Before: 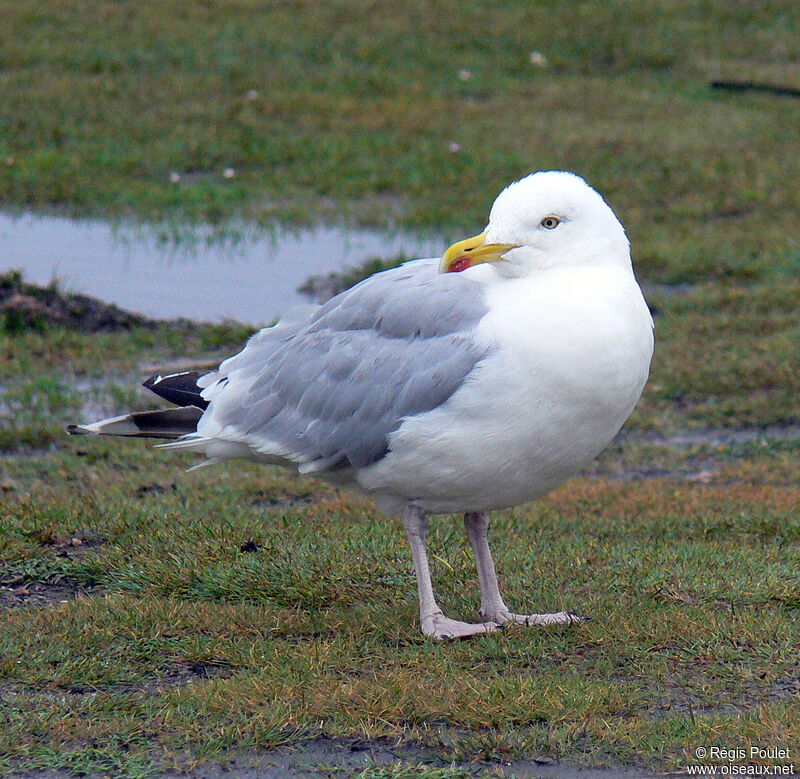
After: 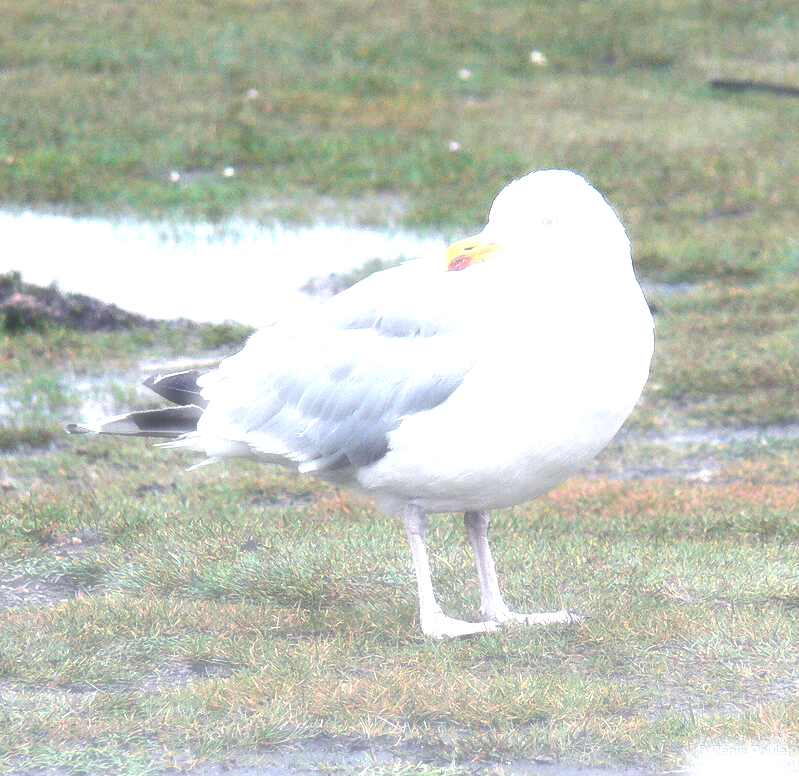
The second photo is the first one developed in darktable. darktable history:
crop: top 0.182%, bottom 0.104%
exposure: black level correction 0, exposure 1.383 EV, compensate highlight preservation false
haze removal: strength -0.894, distance 0.223, compatibility mode true, adaptive false
base curve: curves: ch0 [(0, 0) (0.472, 0.455) (1, 1)], preserve colors none
